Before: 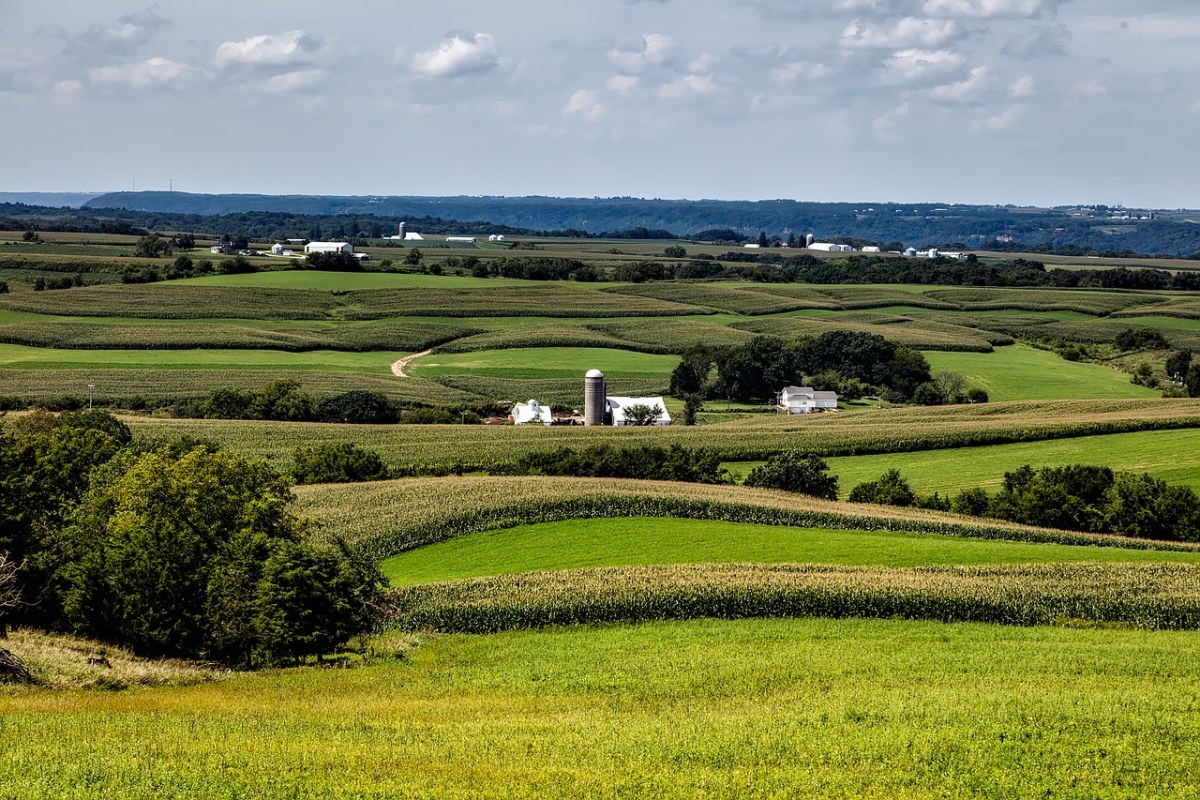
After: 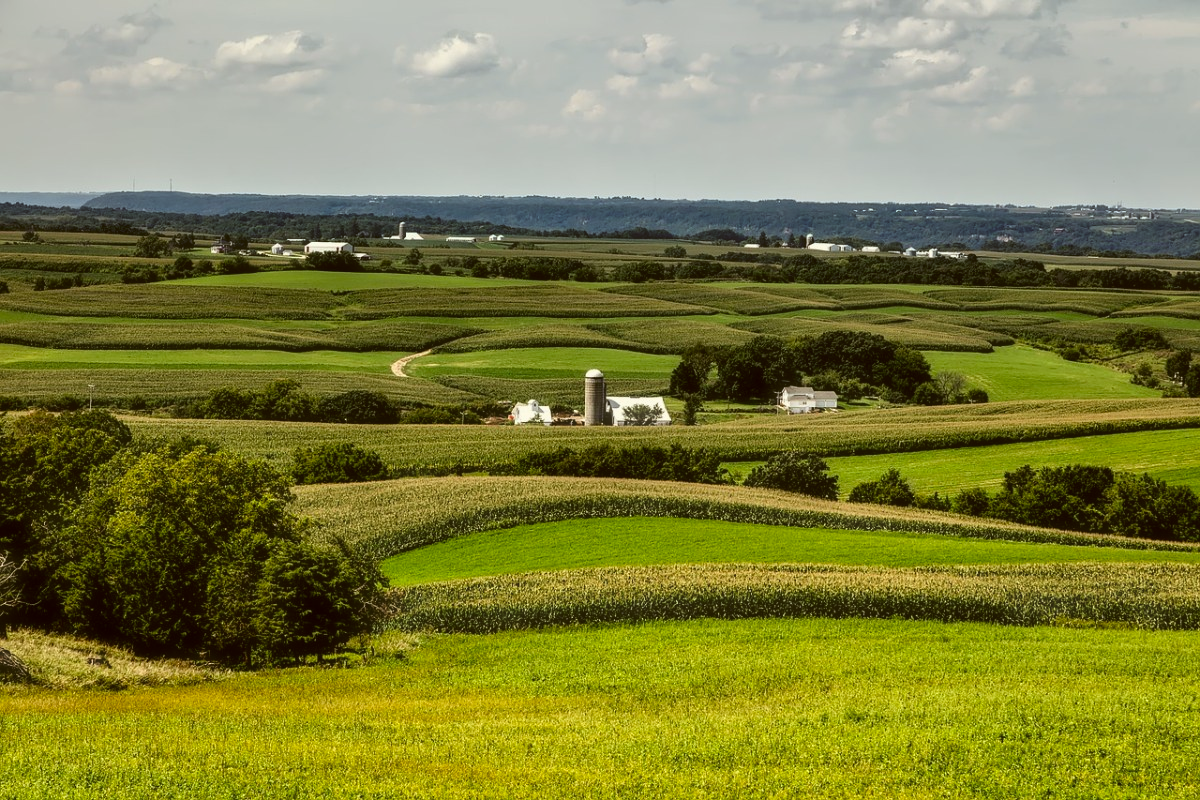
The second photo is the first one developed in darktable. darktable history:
haze removal: strength -0.086, distance 0.364, compatibility mode true, adaptive false
color correction: highlights a* -1.63, highlights b* 10.31, shadows a* 0.75, shadows b* 19.89
